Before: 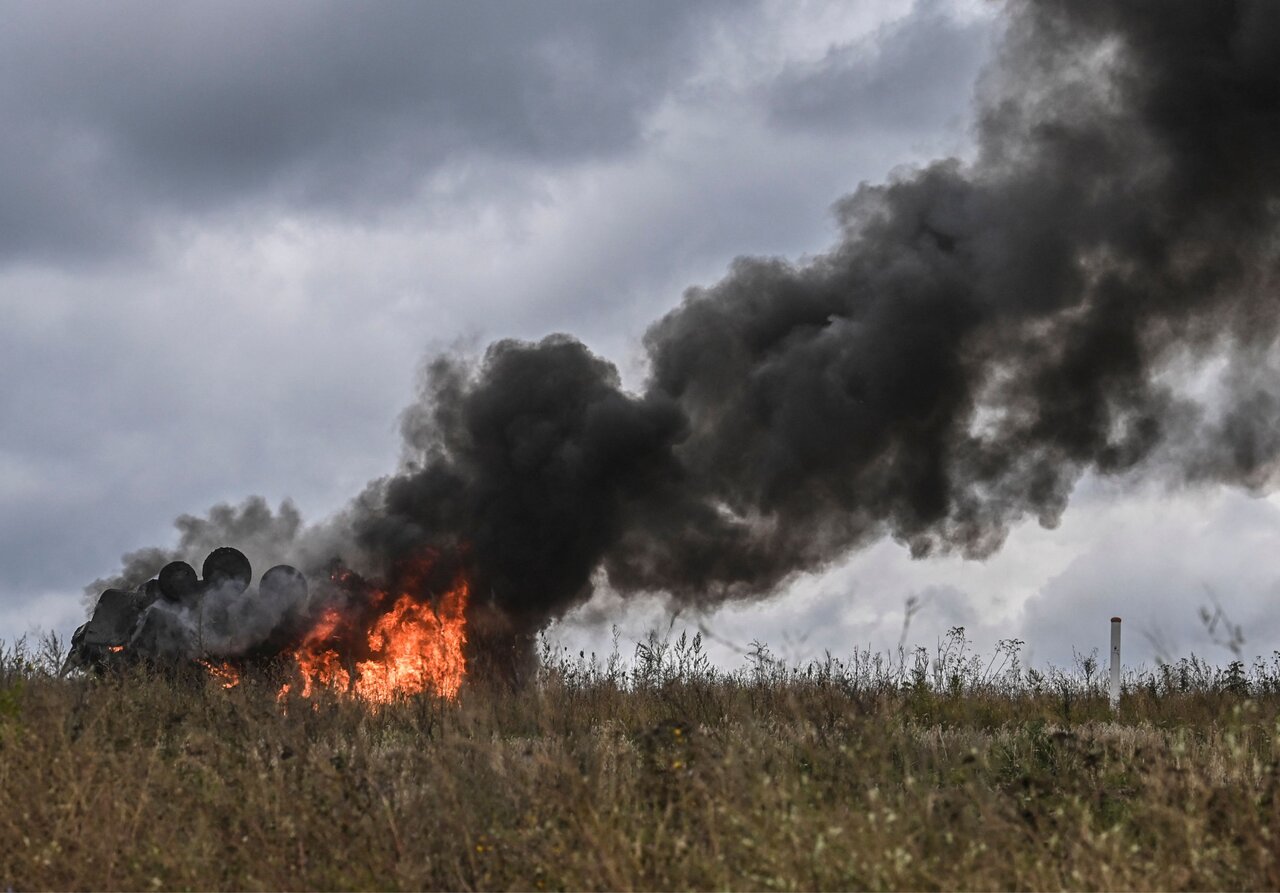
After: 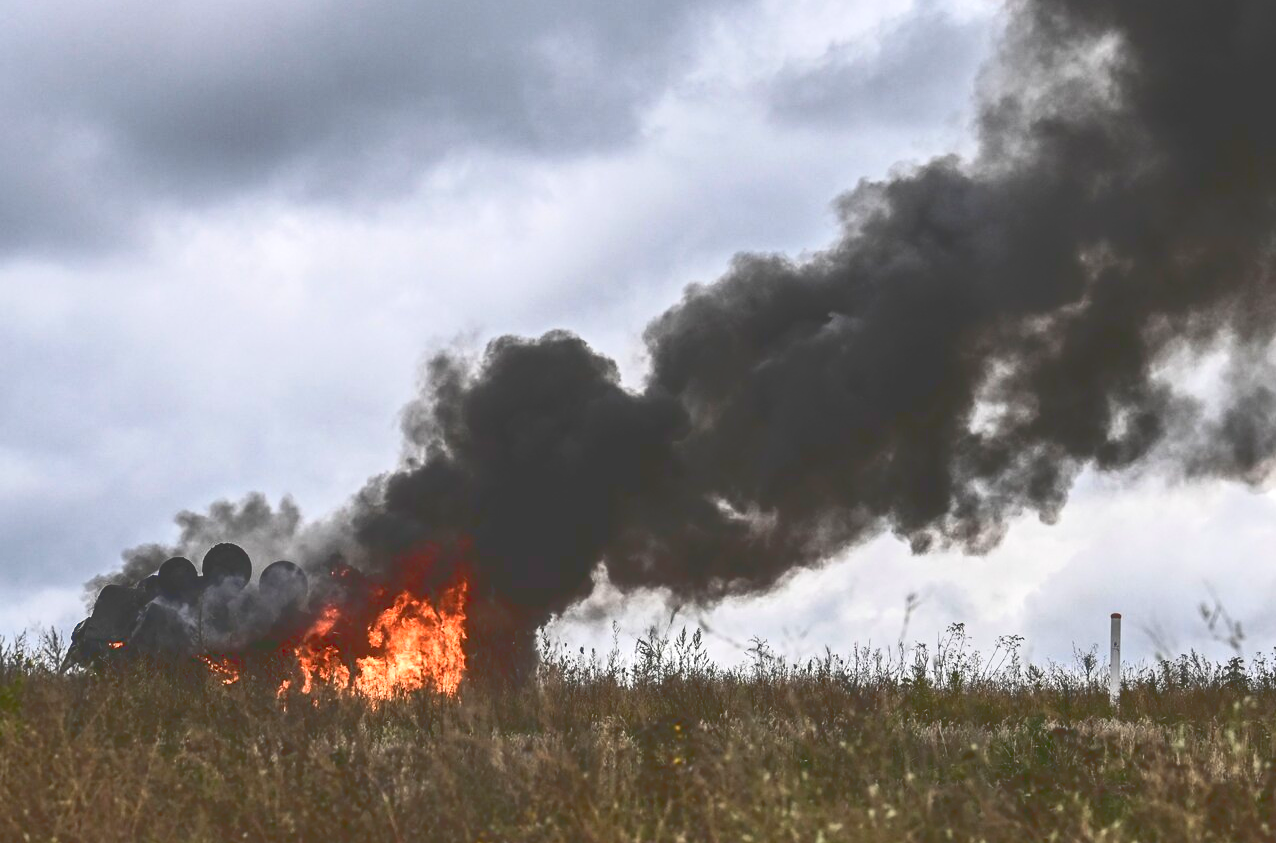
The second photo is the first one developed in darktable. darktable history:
tone equalizer: -8 EV -0.402 EV, -7 EV -0.376 EV, -6 EV -0.357 EV, -5 EV -0.222 EV, -3 EV 0.236 EV, -2 EV 0.318 EV, -1 EV 0.413 EV, +0 EV 0.409 EV
crop: top 0.459%, right 0.261%, bottom 5.064%
tone curve: curves: ch0 [(0, 0) (0.003, 0.24) (0.011, 0.24) (0.025, 0.24) (0.044, 0.244) (0.069, 0.244) (0.1, 0.252) (0.136, 0.264) (0.177, 0.274) (0.224, 0.284) (0.277, 0.313) (0.335, 0.361) (0.399, 0.415) (0.468, 0.498) (0.543, 0.595) (0.623, 0.695) (0.709, 0.793) (0.801, 0.883) (0.898, 0.942) (1, 1)], color space Lab, linked channels, preserve colors none
